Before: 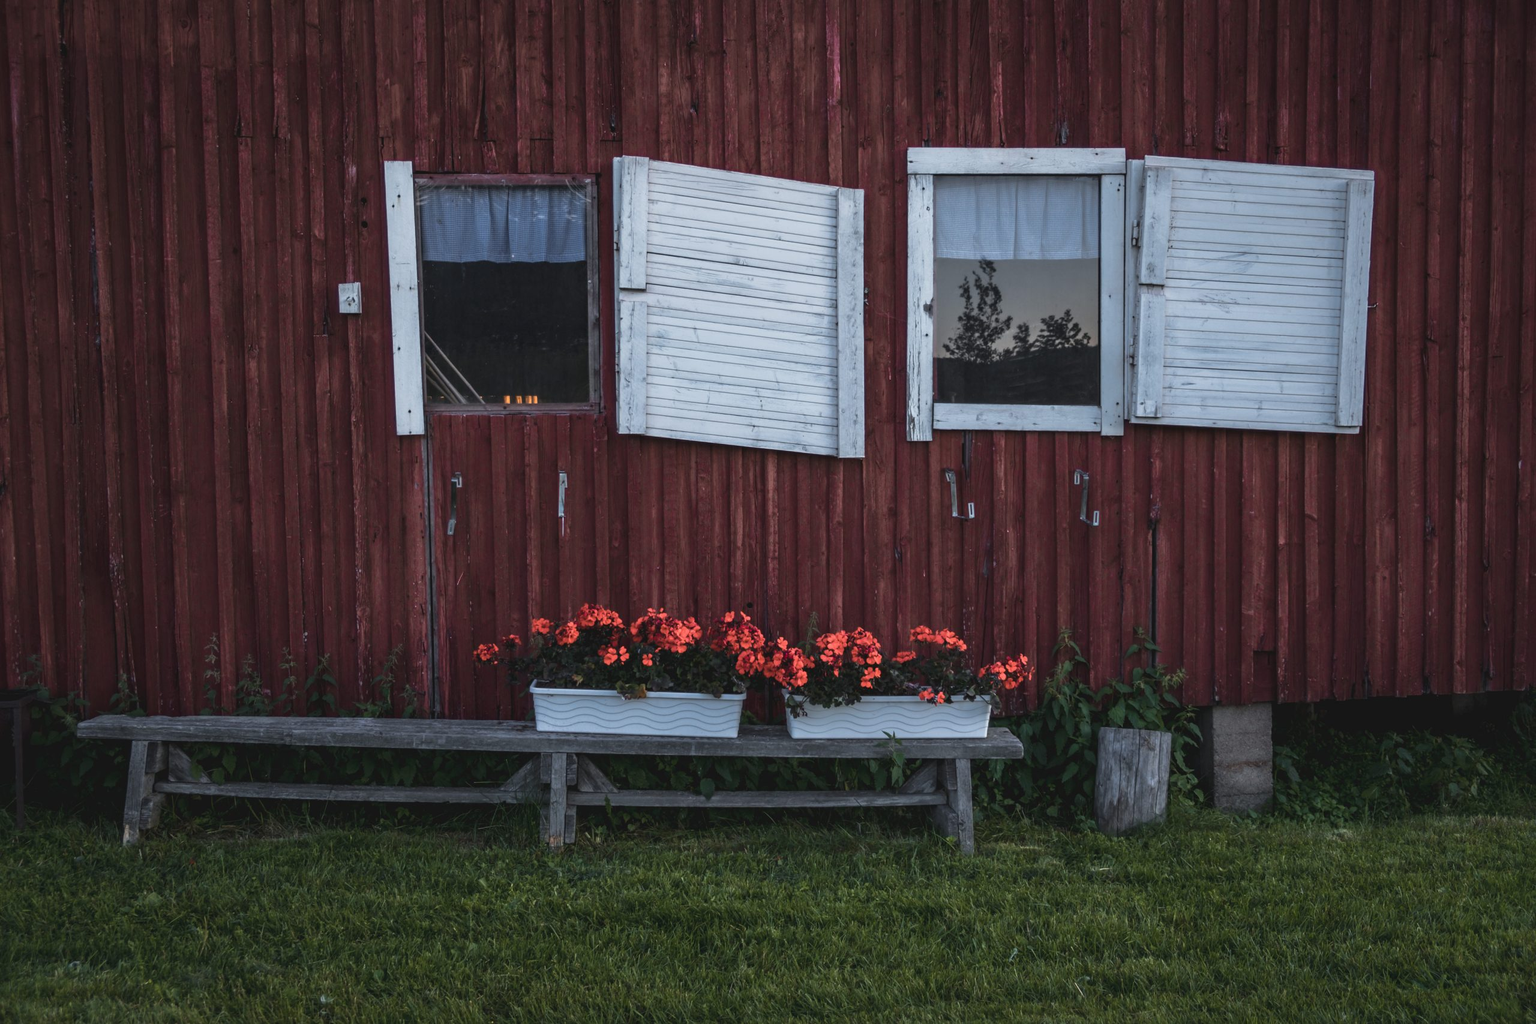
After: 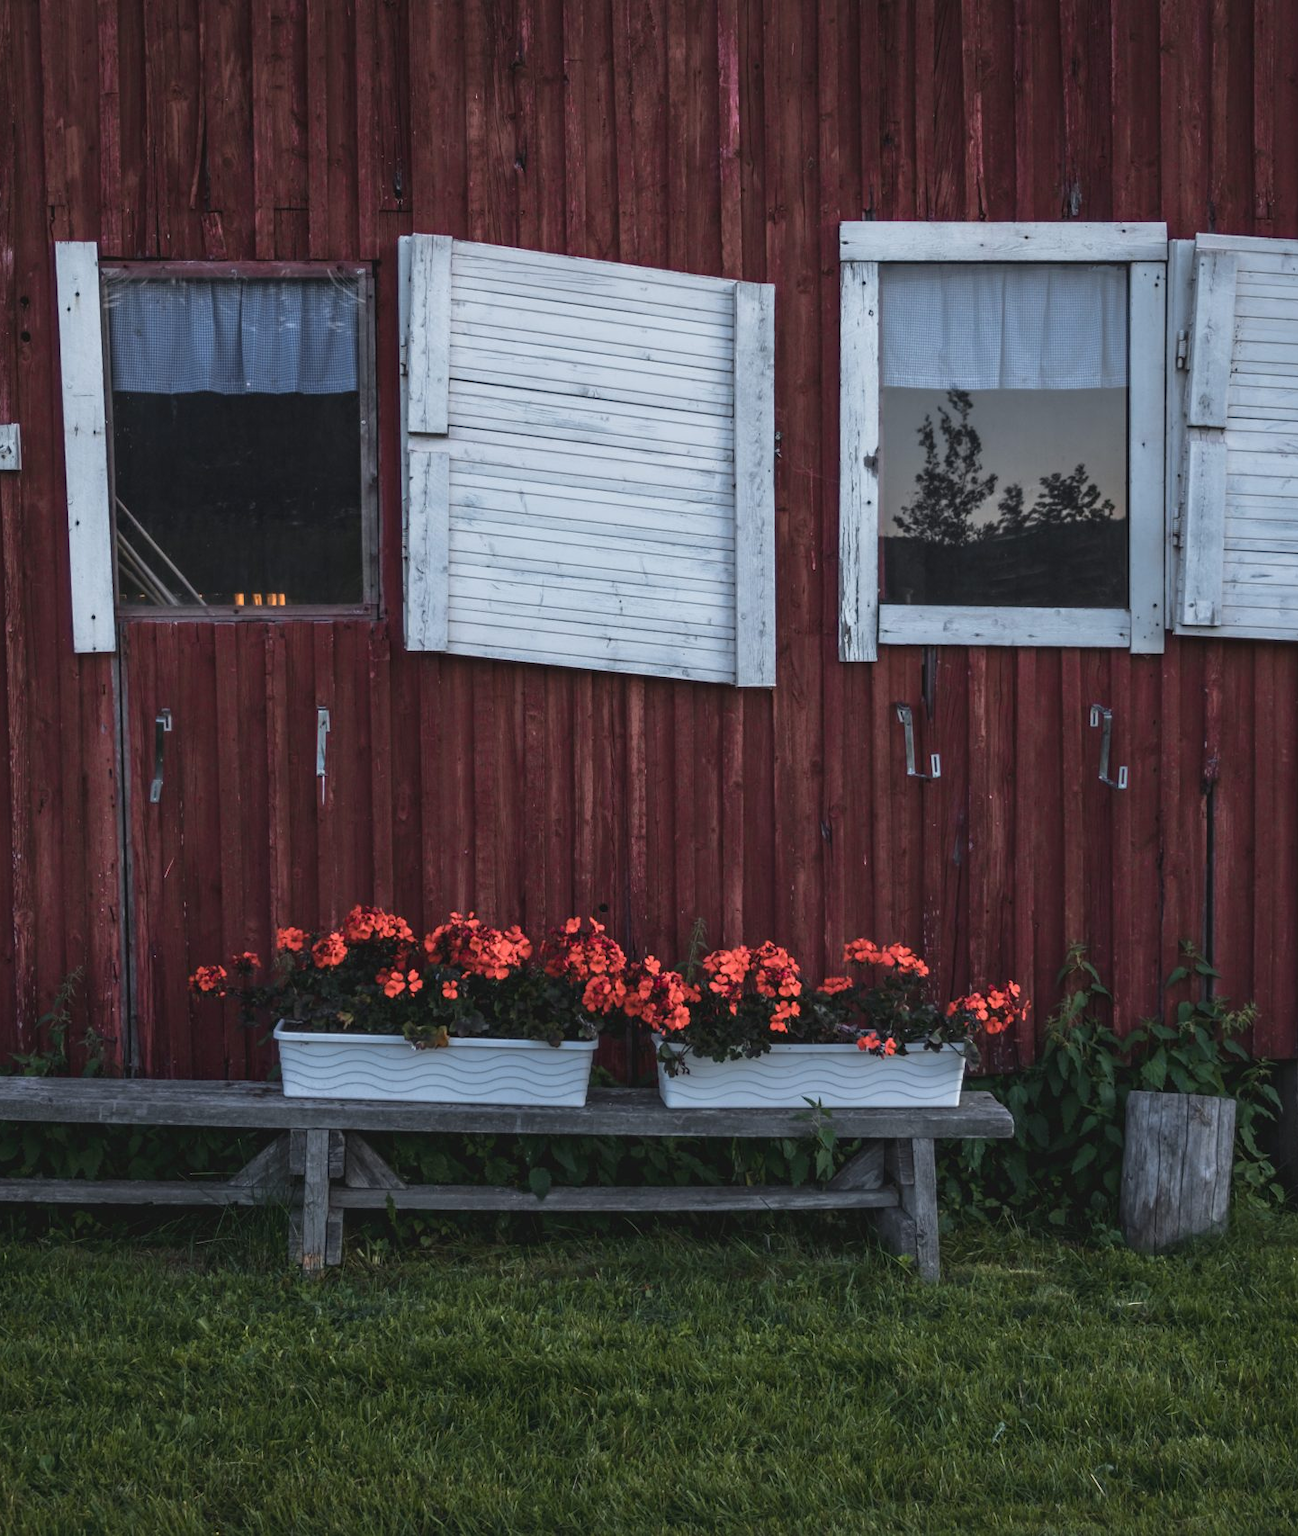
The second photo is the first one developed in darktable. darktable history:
crop and rotate: left 22.645%, right 20.979%
exposure: exposure 0.028 EV, compensate highlight preservation false
